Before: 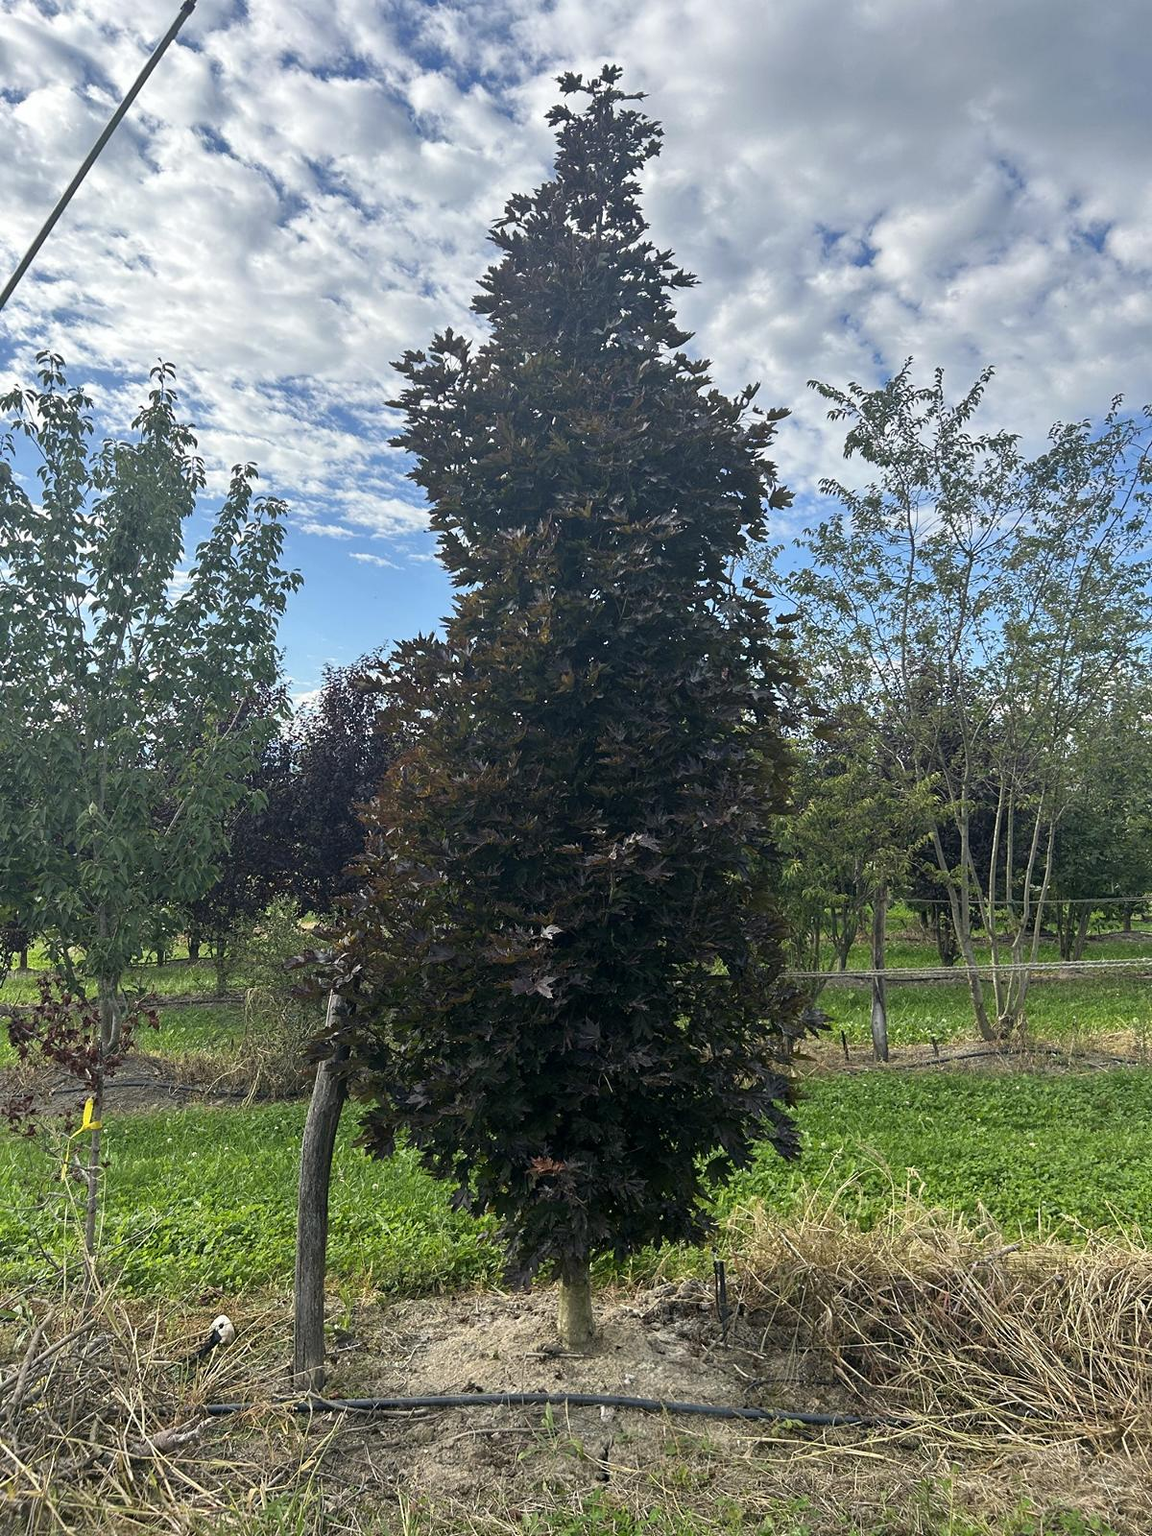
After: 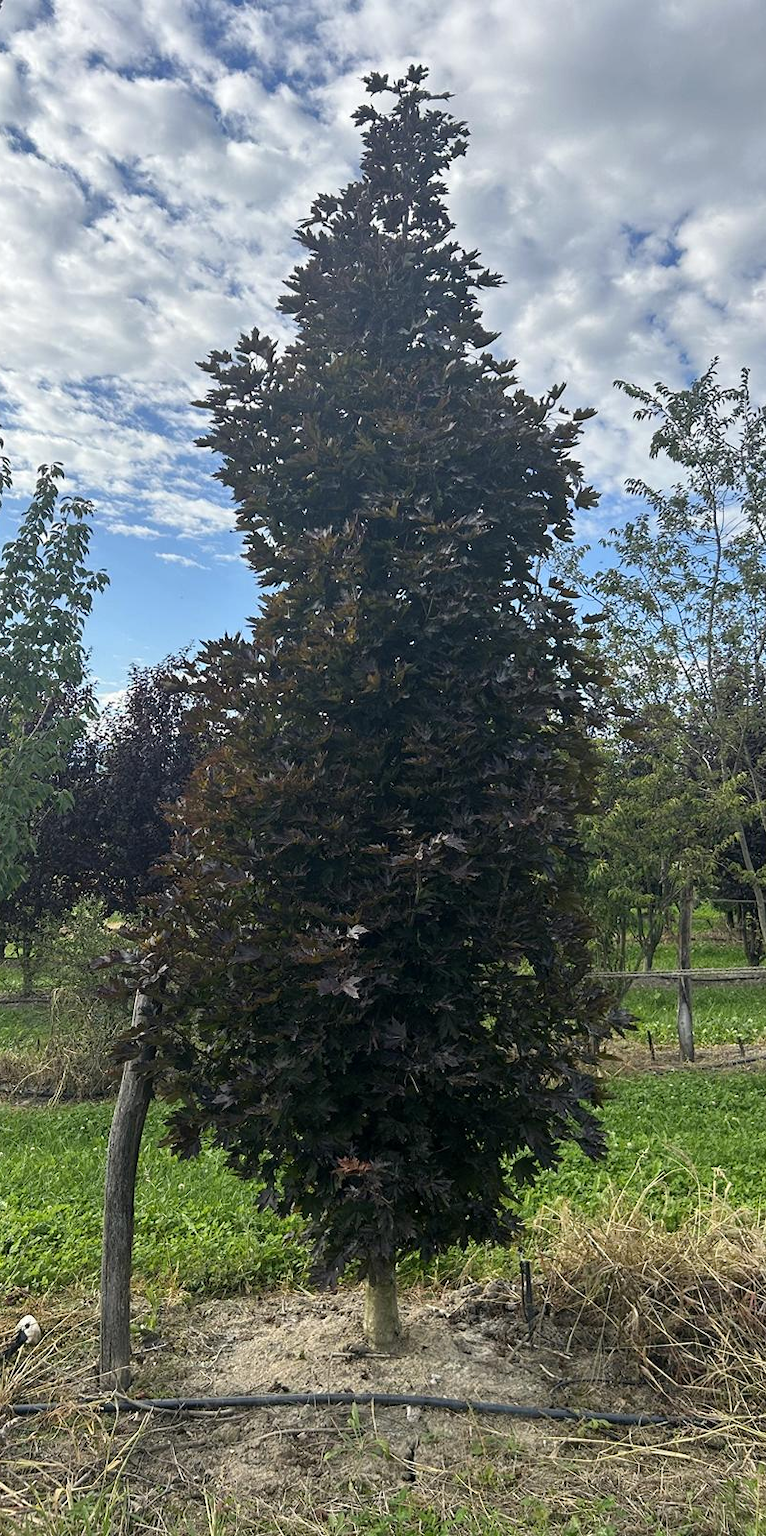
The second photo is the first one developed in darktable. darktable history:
tone equalizer: on, module defaults
crop: left 16.899%, right 16.556%
